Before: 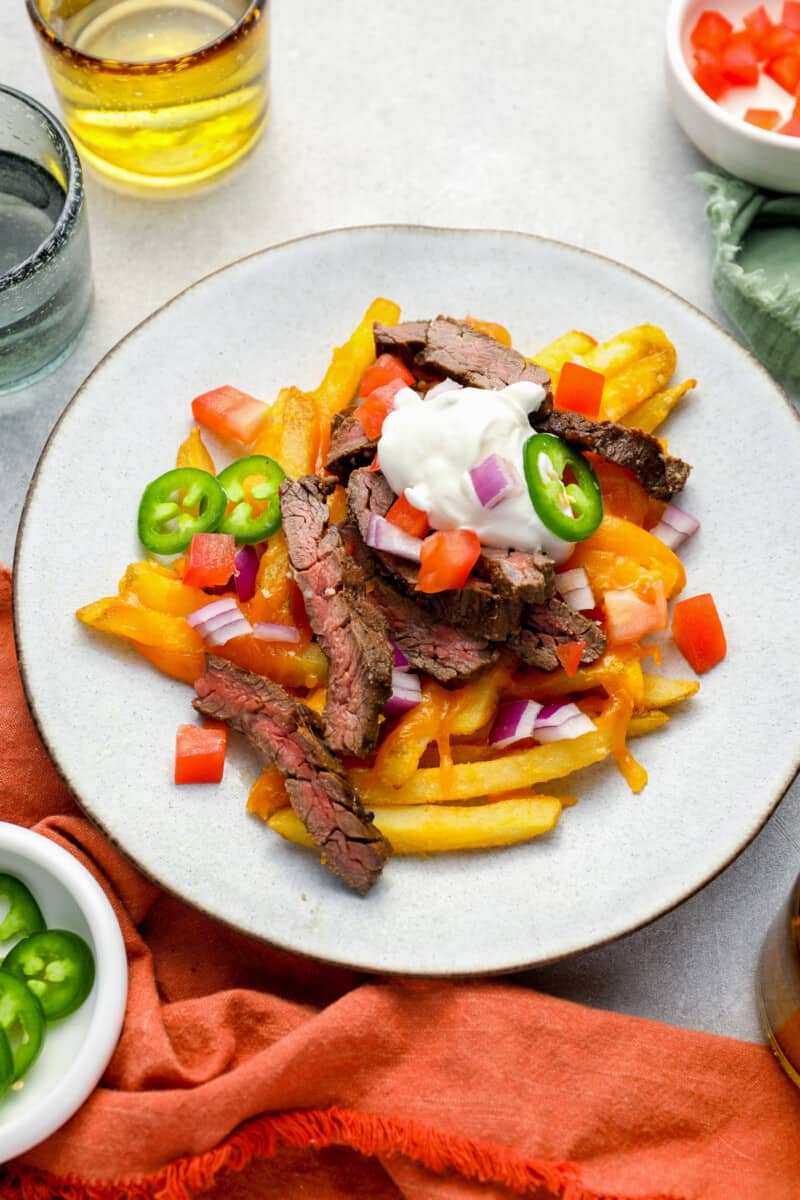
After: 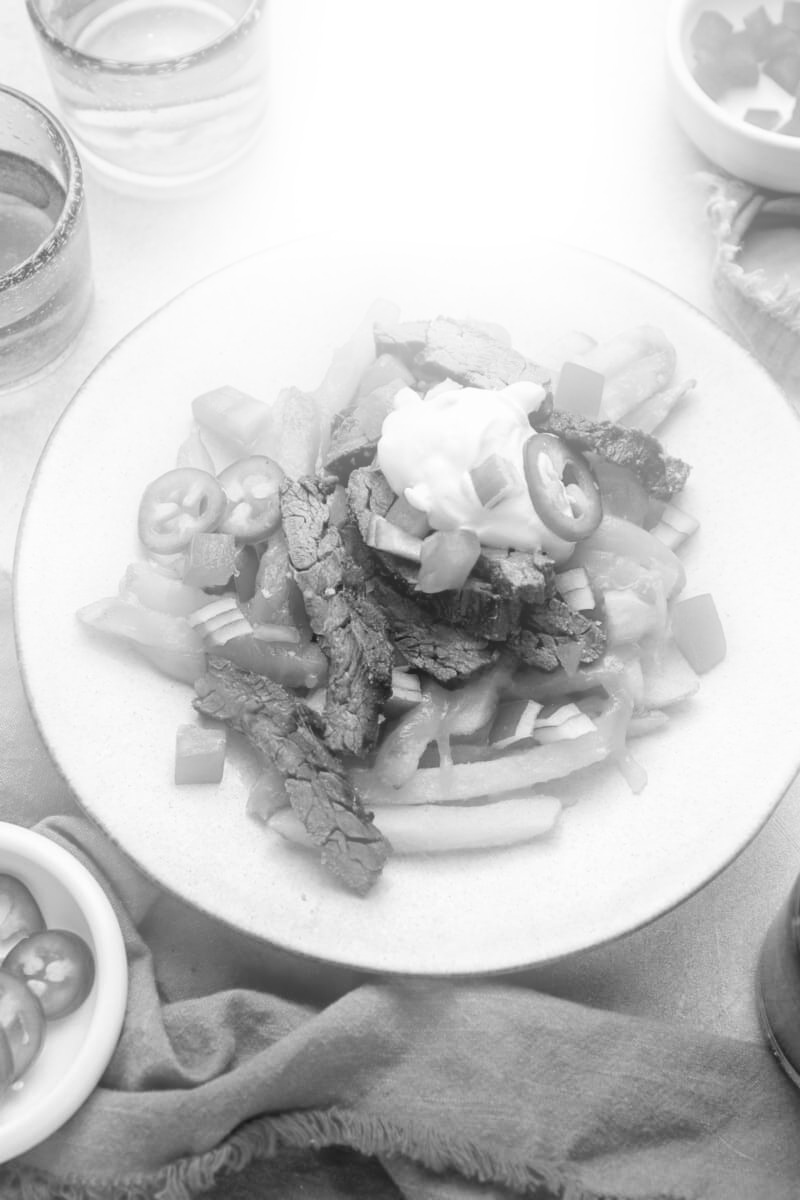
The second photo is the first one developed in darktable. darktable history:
monochrome: on, module defaults
bloom: on, module defaults
